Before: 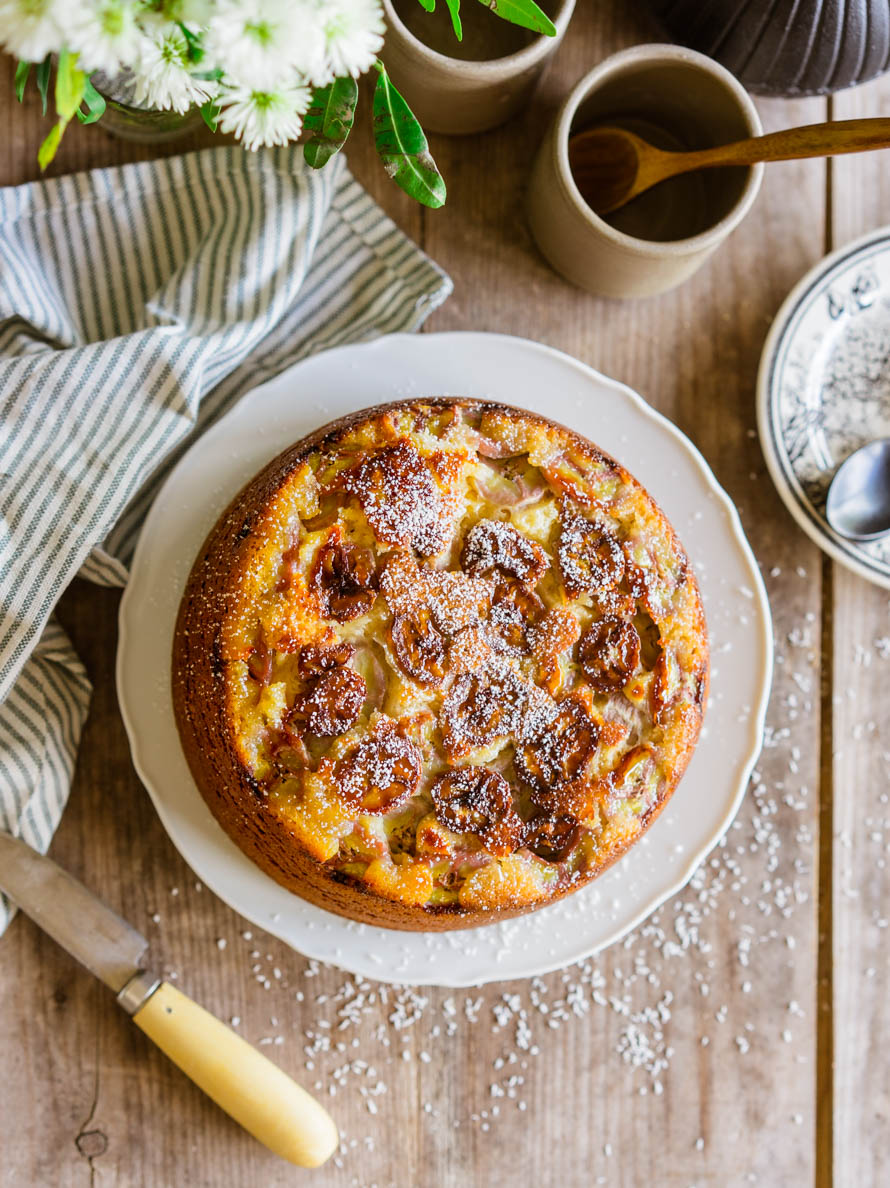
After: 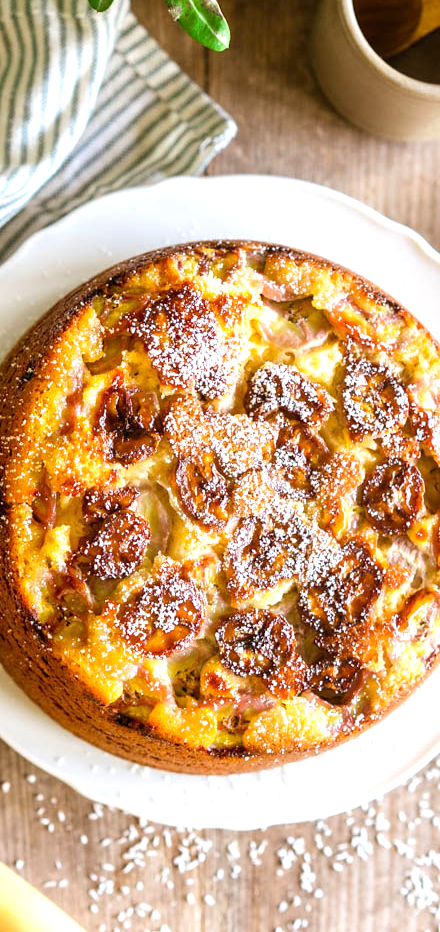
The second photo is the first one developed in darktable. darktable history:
exposure: exposure 0.657 EV, compensate highlight preservation false
crop and rotate: angle 0.02°, left 24.353%, top 13.219%, right 26.156%, bottom 8.224%
